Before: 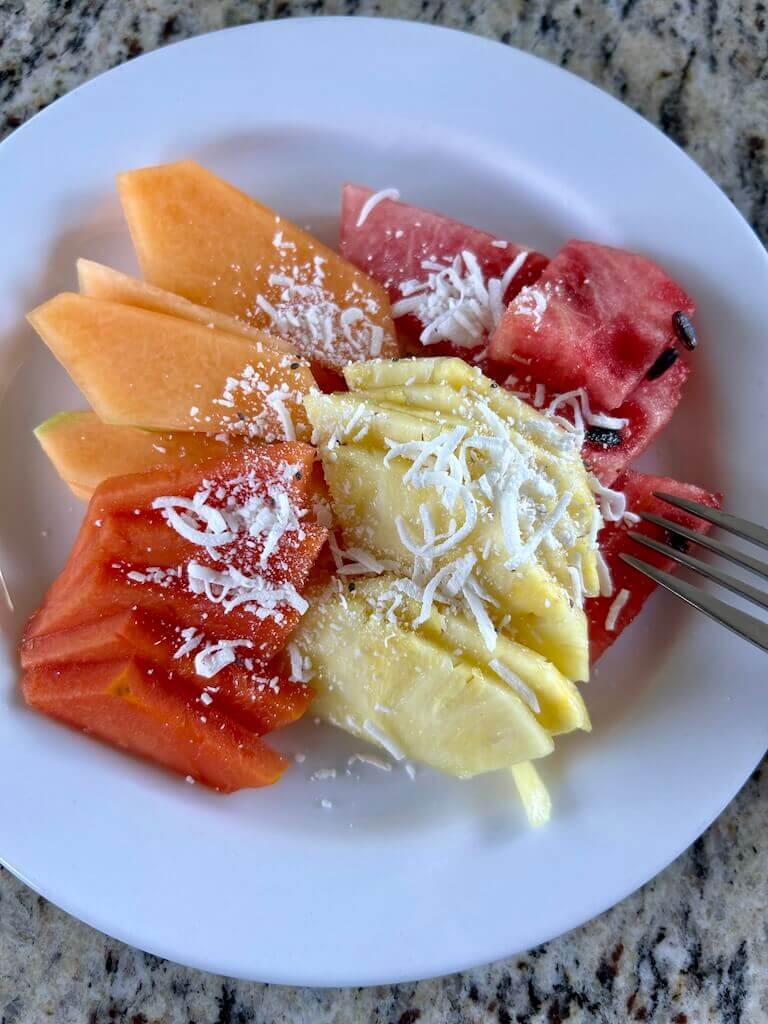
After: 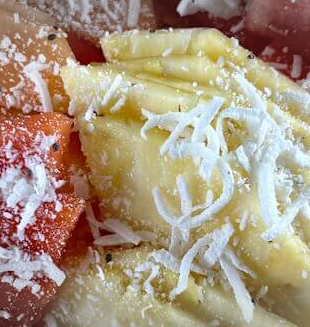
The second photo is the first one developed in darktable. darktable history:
white balance: emerald 1
crop: left 31.751%, top 32.172%, right 27.8%, bottom 35.83%
vignetting: fall-off start 100%, brightness -0.282, width/height ratio 1.31
